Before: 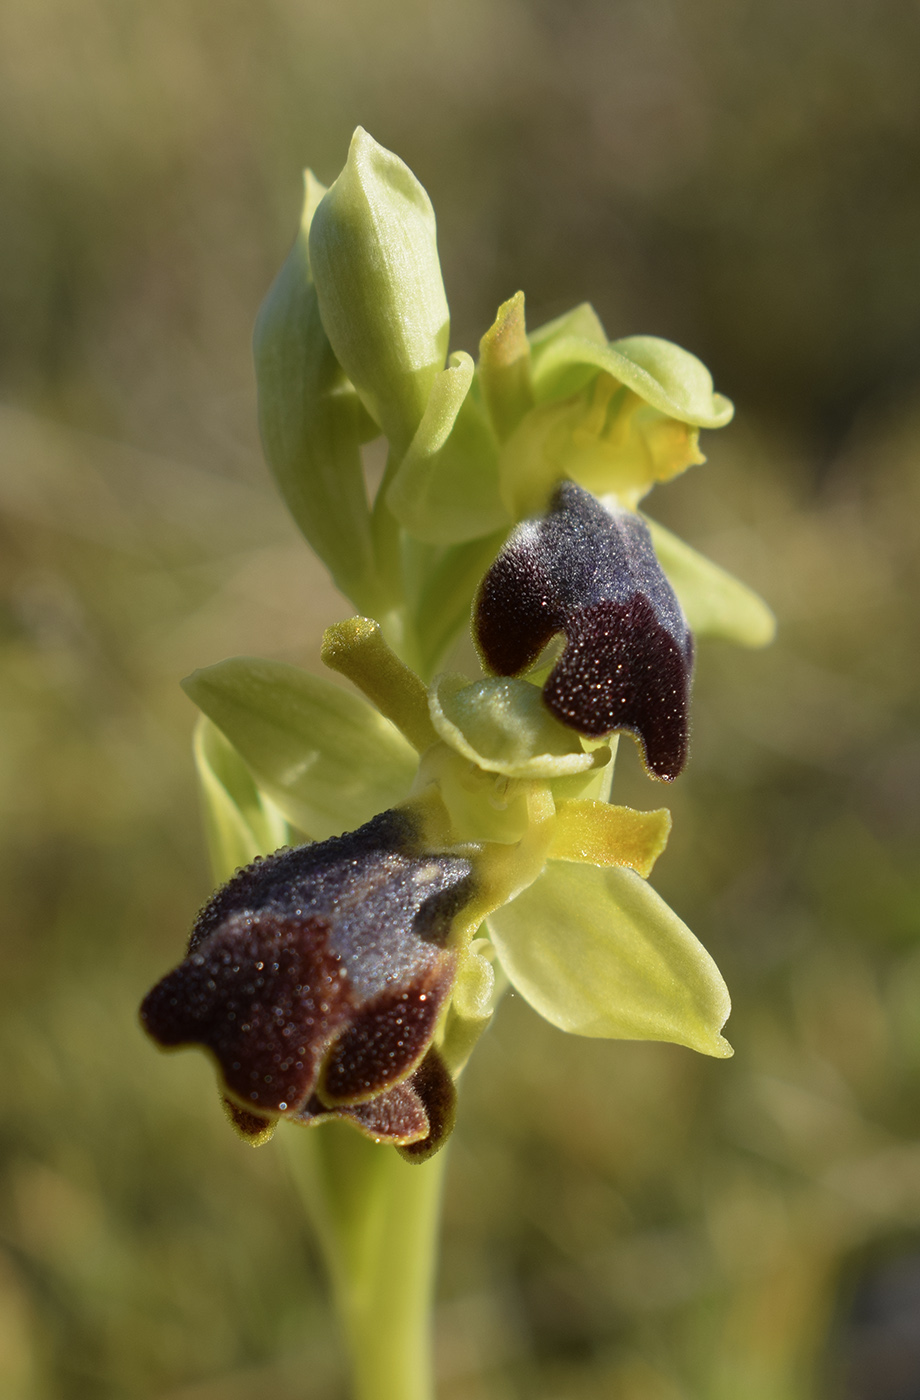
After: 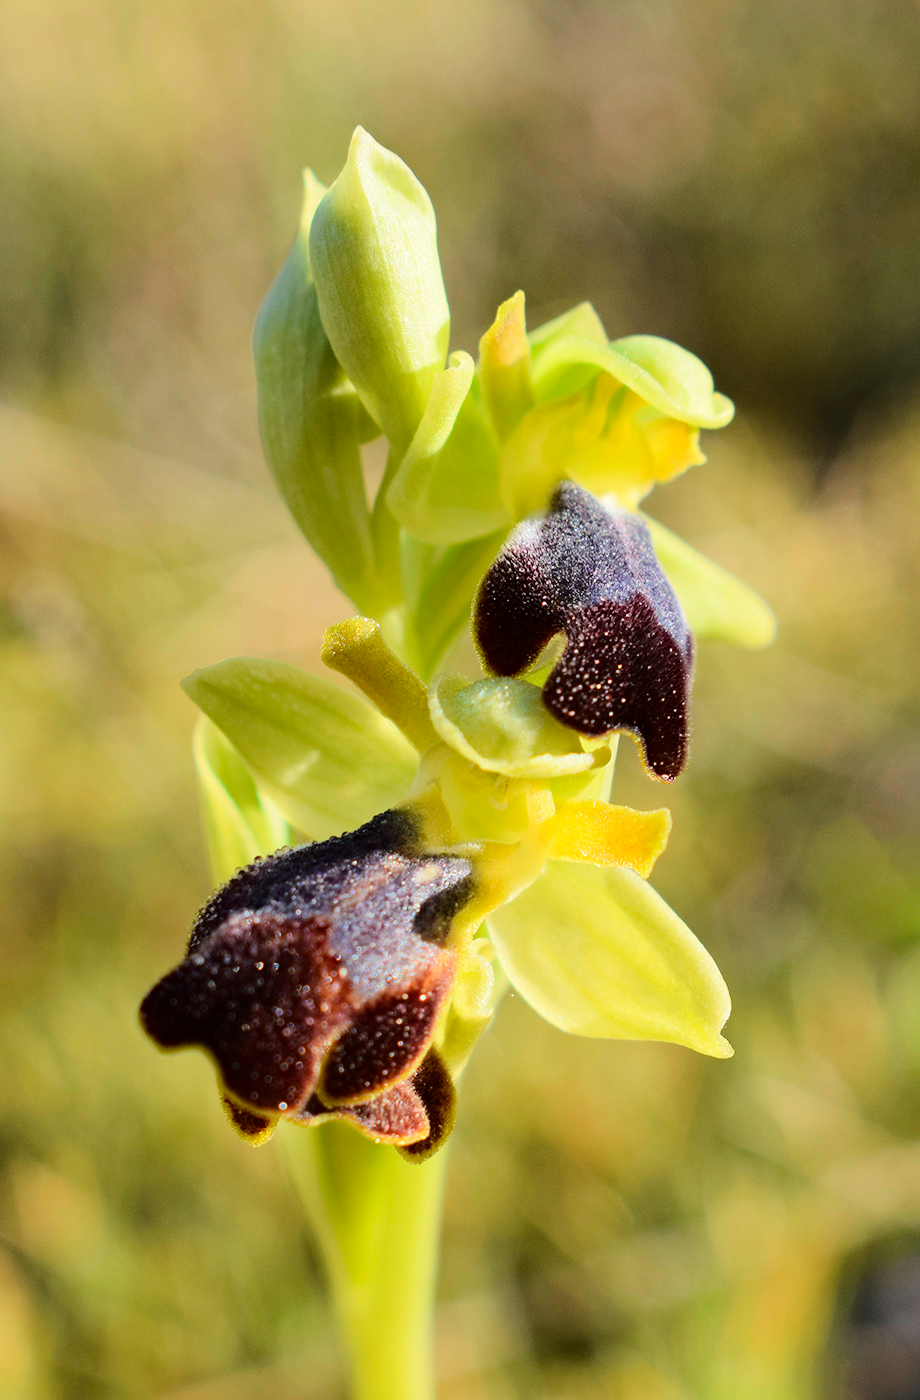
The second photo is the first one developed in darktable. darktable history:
tone equalizer: -7 EV 0.146 EV, -6 EV 0.575 EV, -5 EV 1.18 EV, -4 EV 1.3 EV, -3 EV 1.16 EV, -2 EV 0.6 EV, -1 EV 0.149 EV, edges refinement/feathering 500, mask exposure compensation -1.57 EV, preserve details no
haze removal: adaptive false
